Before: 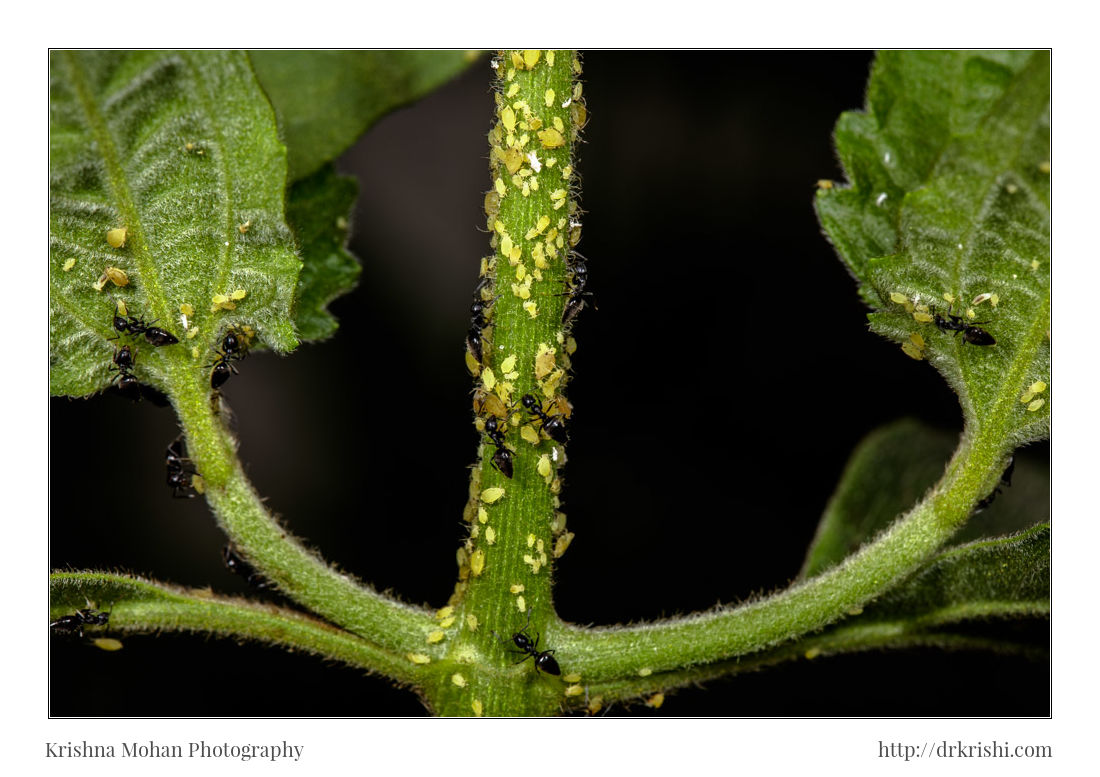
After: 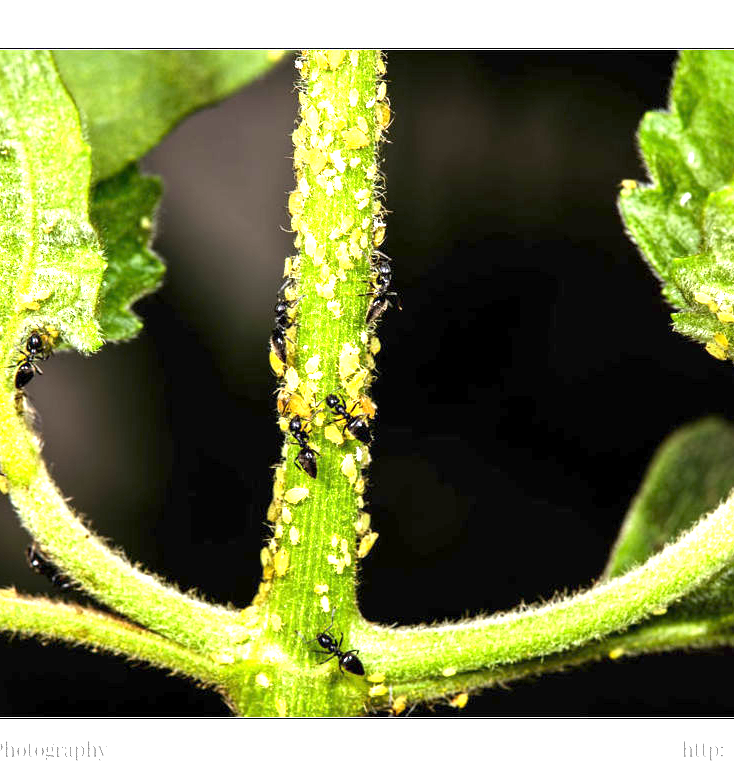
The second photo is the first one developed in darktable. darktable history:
crop and rotate: left 17.84%, right 15.426%
exposure: exposure 2.239 EV, compensate highlight preservation false
